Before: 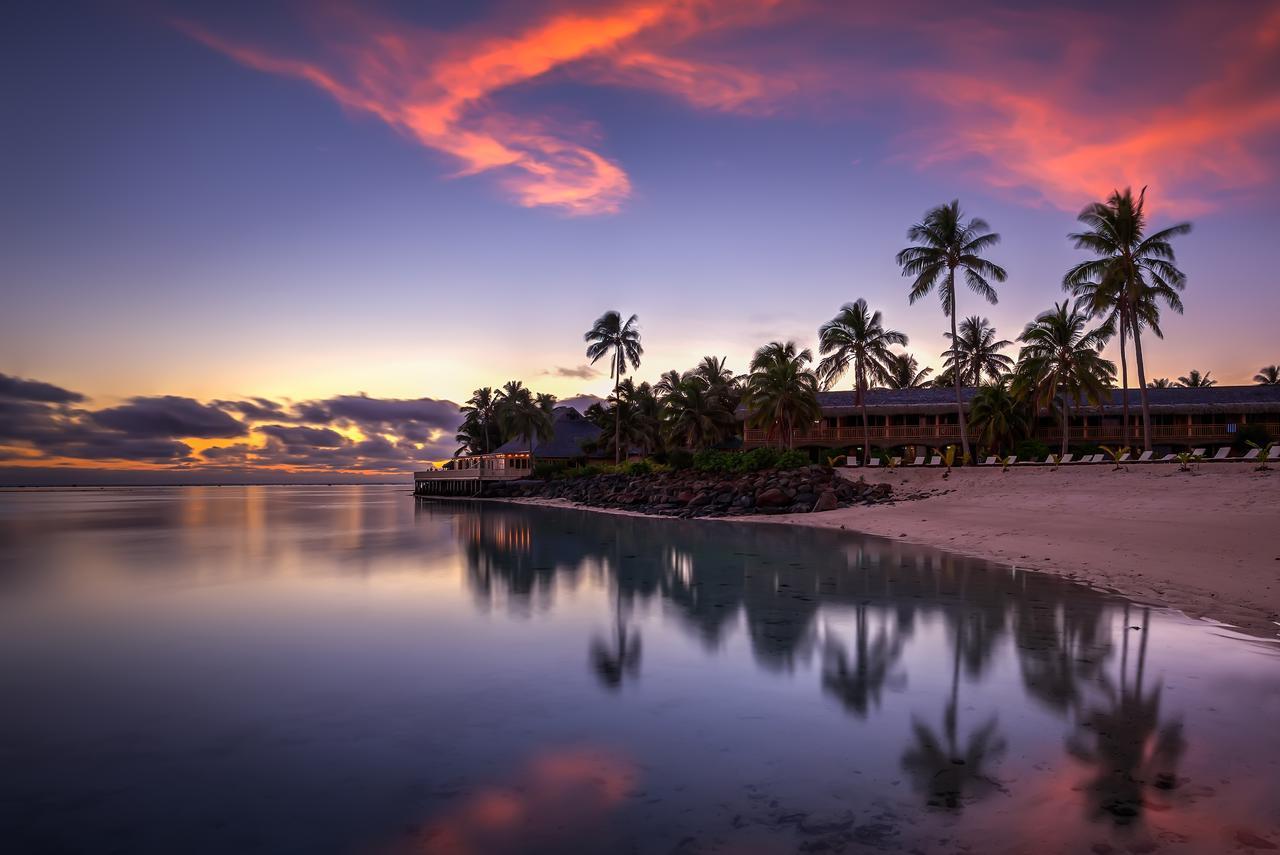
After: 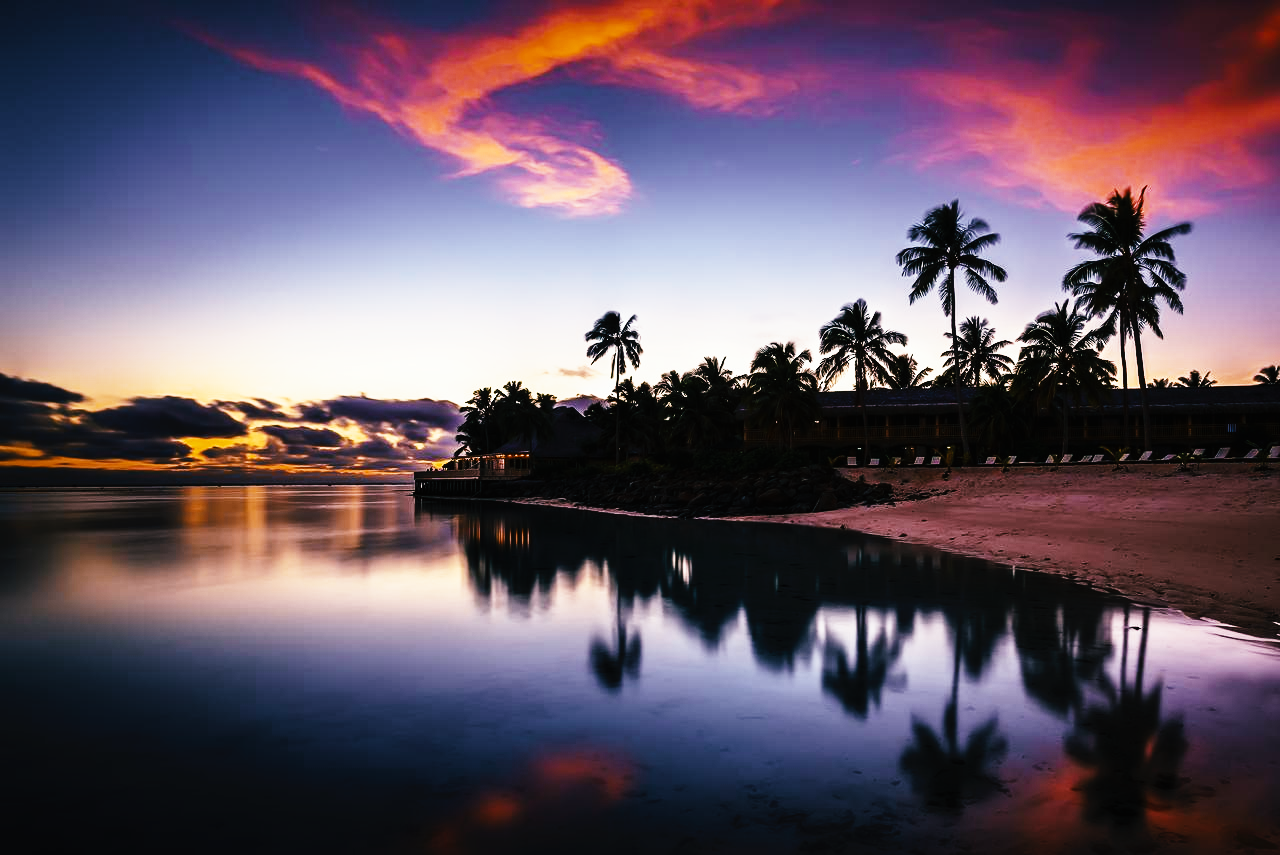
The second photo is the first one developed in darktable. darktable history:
tone curve: curves: ch0 [(0, 0) (0.003, 0.005) (0.011, 0.008) (0.025, 0.01) (0.044, 0.014) (0.069, 0.017) (0.1, 0.022) (0.136, 0.028) (0.177, 0.037) (0.224, 0.049) (0.277, 0.091) (0.335, 0.168) (0.399, 0.292) (0.468, 0.463) (0.543, 0.637) (0.623, 0.792) (0.709, 0.903) (0.801, 0.963) (0.898, 0.985) (1, 1)], preserve colors none
color look up table: target L [96.06, 79.28, 67.47, 59.33, 65.56, 61.04, 73.9, 74.58, 49.62, 58.99, 61.11, 56.94, 50.2, 44.75, 37.94, 31.1, 200, 76.24, 67.16, 69.74, 45.55, 50.25, 40.28, 52.88, 46.58, 42.79, 40.7, 33.58, 15.87, 0.548, 85.22, 64.81, 62.71, 44.18, 54.49, 48.85, 52.73, 37.89, 39.92, 40.18, 25.1, 27.11, 31.85, 84.58, 56.02, 71.21, 51.13, 40.59, 26.32], target a [-4.16, 0.072, 3.75, -23.73, -1.955, -21.71, -4.033, 0.002, -22.33, -15.93, -1.11, -19.61, -15.7, -10.45, -14.8, -11.96, 0, 4.46, 7.268, 12.94, 30.13, 20.89, 26.52, 9.484, 9.447, 27.4, 18.12, 19.05, -0.578, 0, 3.357, 19.71, 14.19, 32.64, -7.616, 30.46, 5.536, 26.69, 0.14, -0.772, 27.5, 29.24, -1.265, -16.3, -14.24, -10.45, -9.767, -4.867, -10.57], target b [13.9, 25.49, 41.18, 0.844, 39.15, -11.2, 21.01, 7.497, 22.74, 24.51, 34.45, 5.918, -1.675, -4.911, 8.494, 20.26, 0, 18.83, 37.84, 4.244, -2.777, 26.87, 26.42, 11.63, 24.63, 1.406, 26.22, 41.23, 3.62, 0, -0.089, -16.38, -13.06, -18.68, -22.65, -15.1, -3.317, -8.027, -17.66, -16.51, -22.73, -28.07, -13.73, -13.2, -13.94, -18.2, -15.04, -10.25, -5.422], num patches 49
